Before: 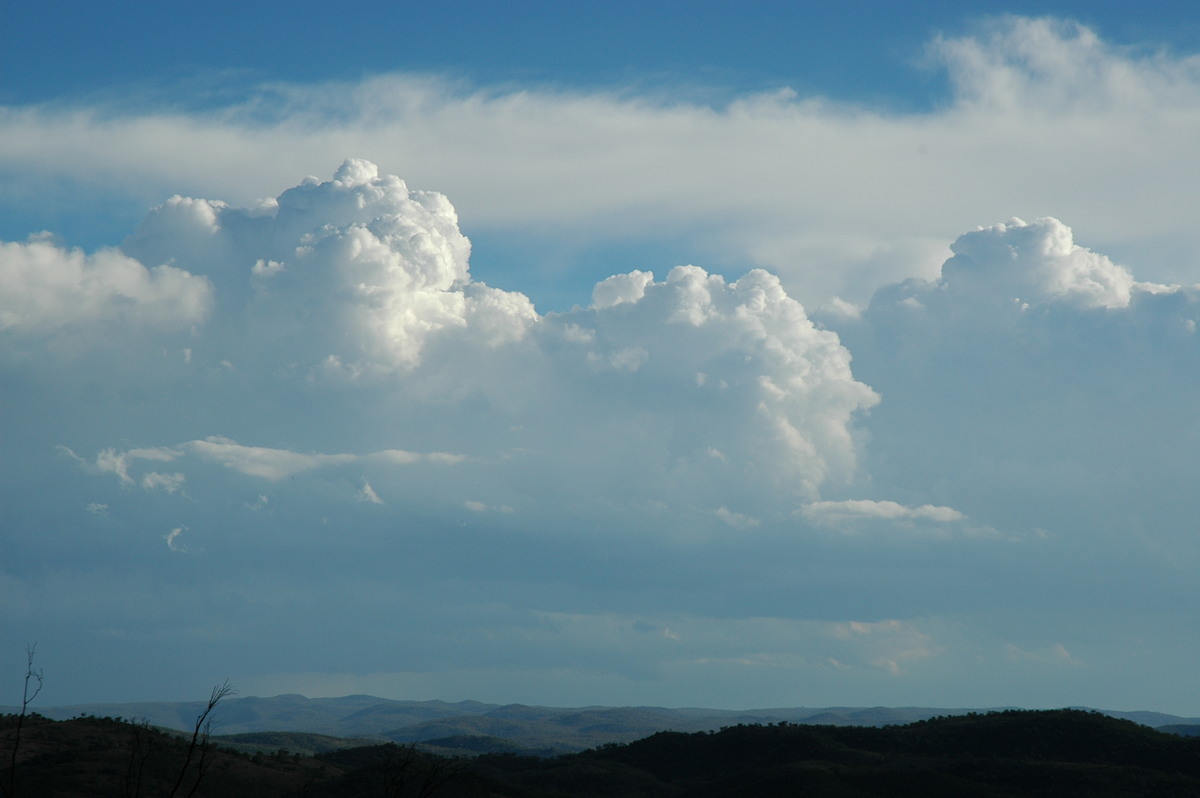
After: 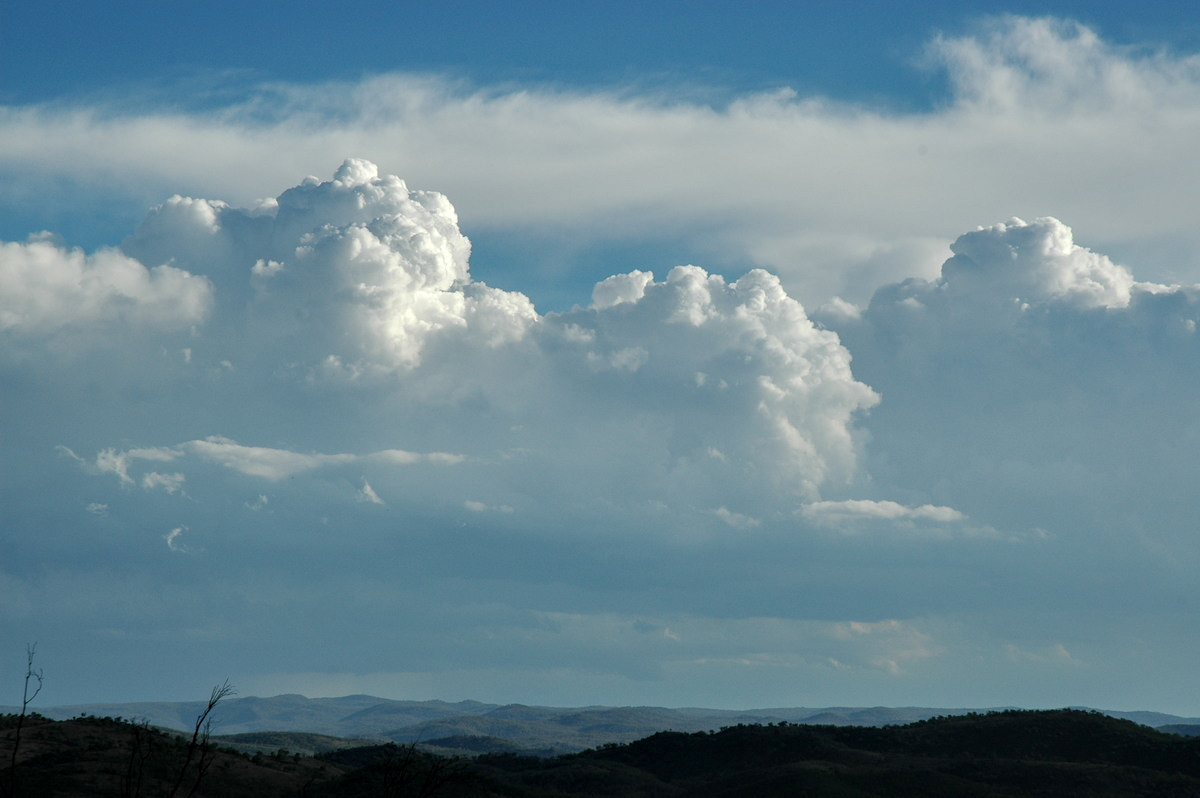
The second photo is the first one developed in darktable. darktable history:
shadows and highlights: shadows 40.11, highlights -53.5, low approximation 0.01, soften with gaussian
local contrast: detail 130%
